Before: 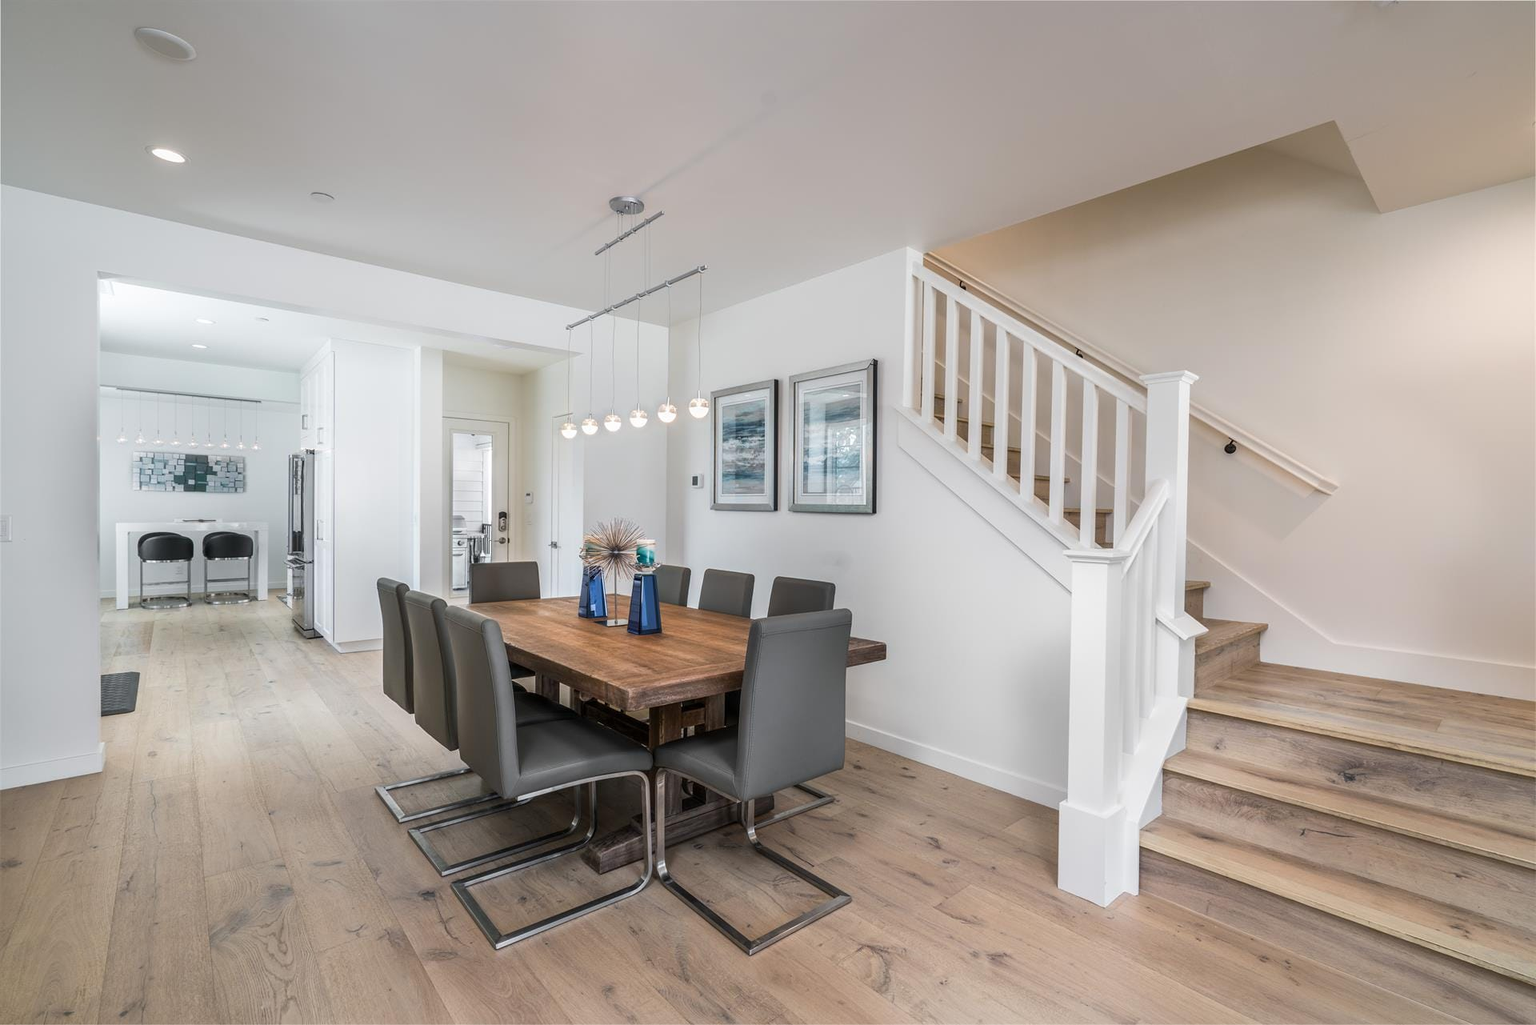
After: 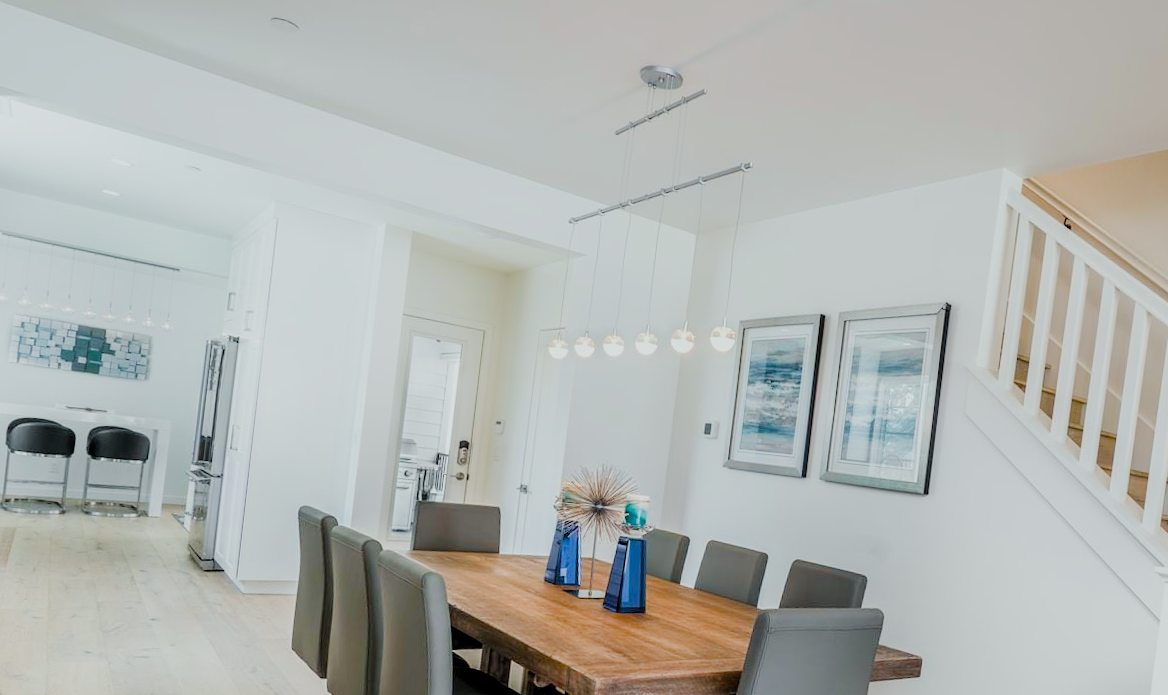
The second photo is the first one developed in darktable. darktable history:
color calibration: illuminant Planckian (black body), x 0.353, y 0.353, temperature 4773.09 K
color balance rgb: perceptual saturation grading › global saturation 0.072%, perceptual saturation grading › highlights -17.764%, perceptual saturation grading › mid-tones 33.82%, perceptual saturation grading › shadows 50.382%, perceptual brilliance grading › global brilliance 25.008%
tone equalizer: edges refinement/feathering 500, mask exposure compensation -1.57 EV, preserve details no
filmic rgb: middle gray luminance 18.12%, black relative exposure -7.51 EV, white relative exposure 8.5 EV, target black luminance 0%, hardness 2.23, latitude 18.47%, contrast 0.875, highlights saturation mix 4.95%, shadows ↔ highlights balance 10.26%
crop and rotate: angle -6.42°, left 2.01%, top 6.694%, right 27.33%, bottom 30.276%
